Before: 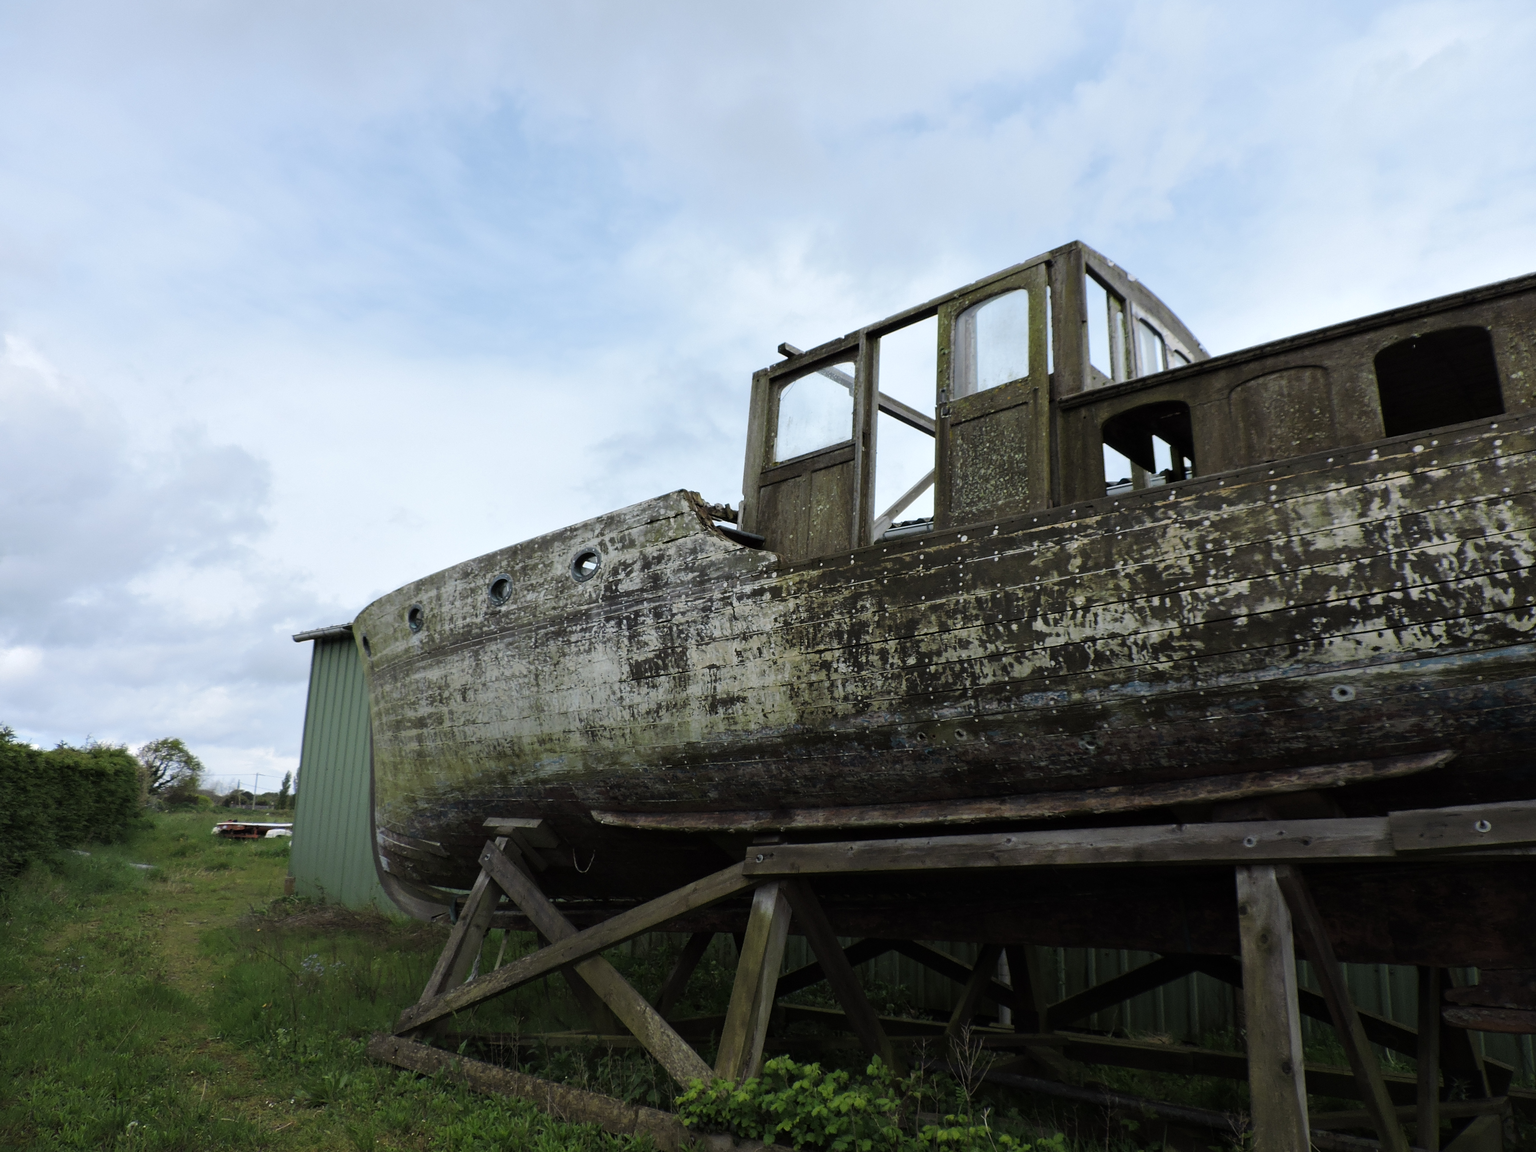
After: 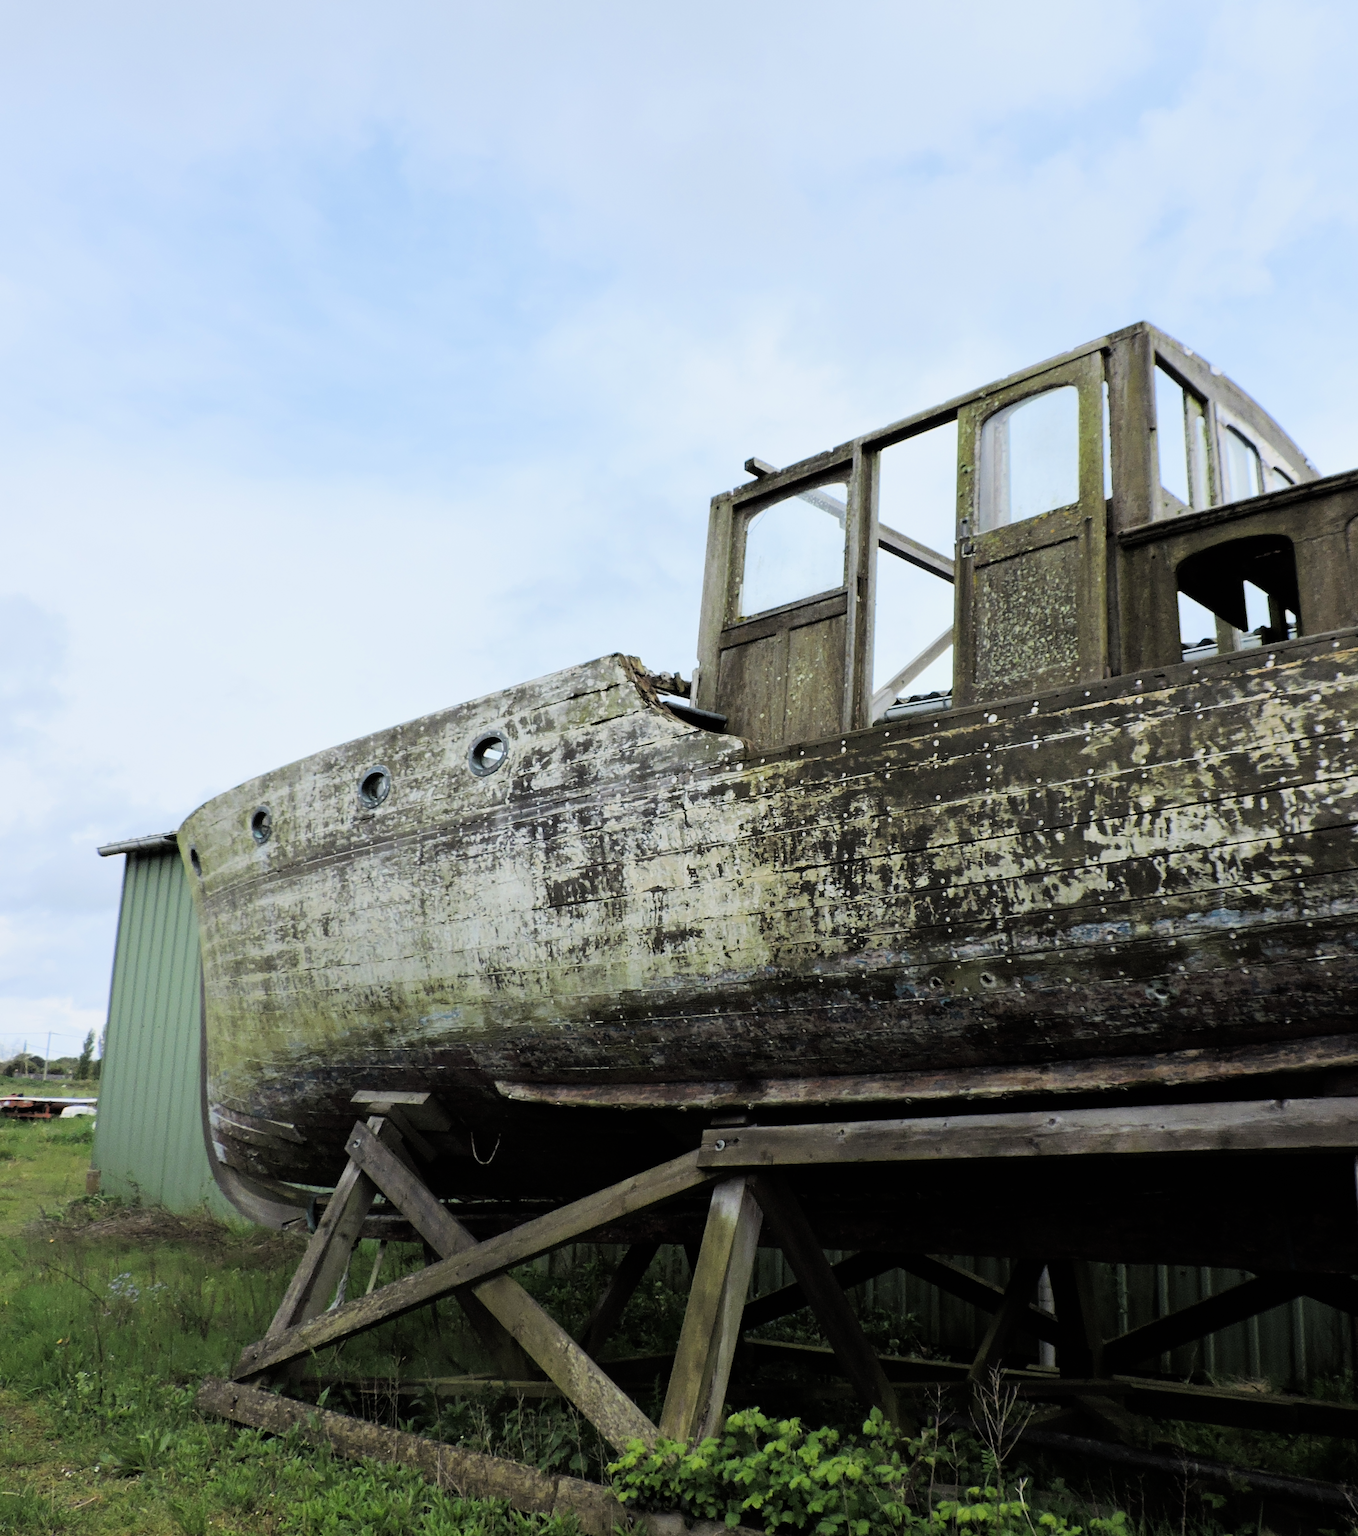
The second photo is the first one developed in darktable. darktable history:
filmic rgb: black relative exposure -6.7 EV, white relative exposure 4.56 EV, threshold 2.94 EV, hardness 3.25, color science v6 (2022), enable highlight reconstruction true
exposure: black level correction 0, exposure 1.095 EV, compensate highlight preservation false
contrast equalizer: y [[0.5 ×6], [0.5 ×6], [0.5, 0.5, 0.501, 0.545, 0.707, 0.863], [0 ×6], [0 ×6]]
crop and rotate: left 14.325%, right 19.35%
